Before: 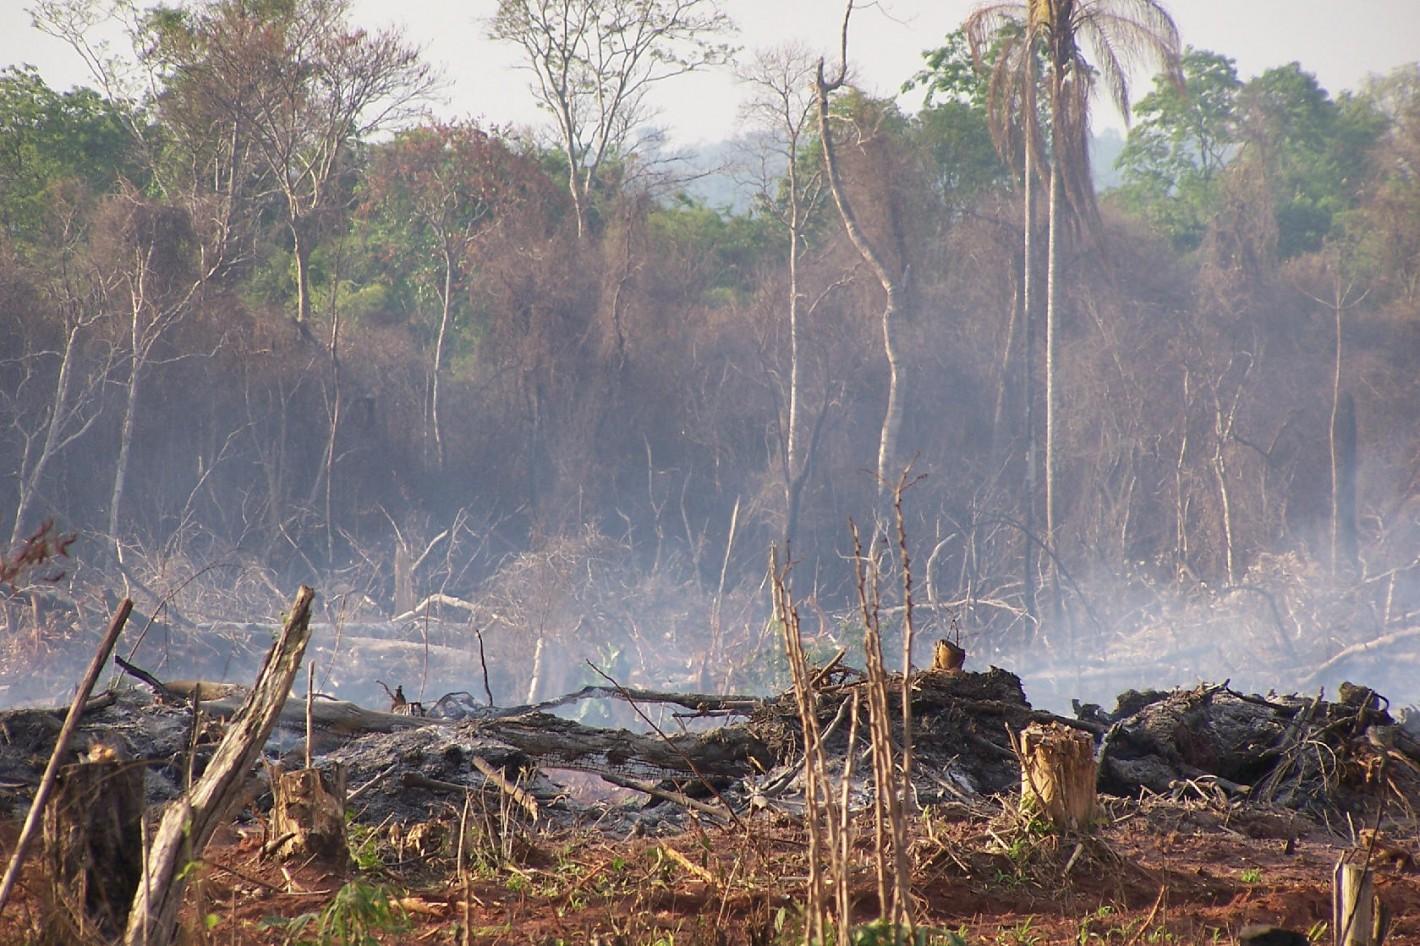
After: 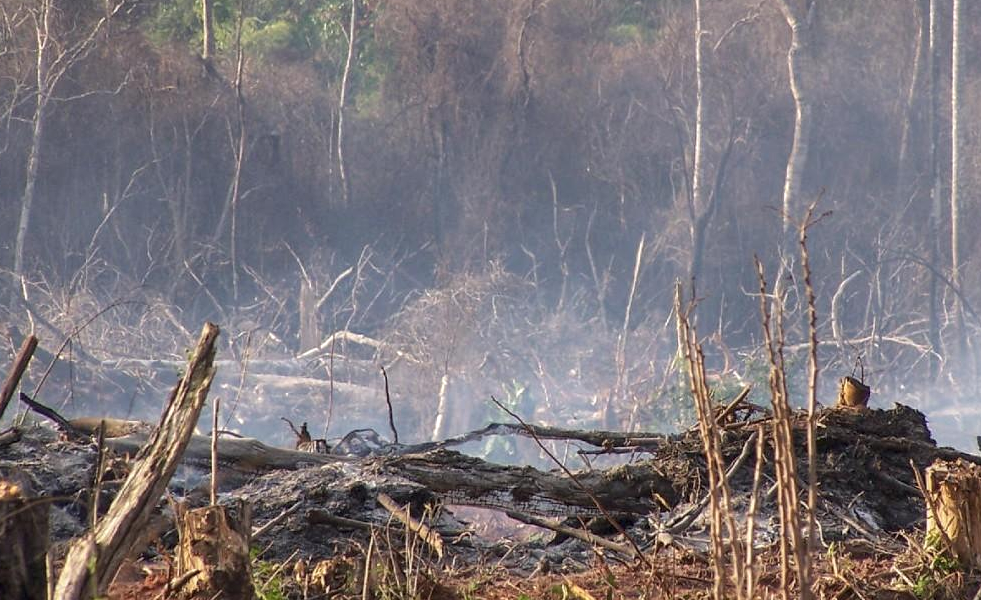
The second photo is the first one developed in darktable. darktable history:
shadows and highlights: shadows 20.76, highlights -36.04, soften with gaussian
crop: left 6.754%, top 27.84%, right 24.117%, bottom 8.666%
local contrast: on, module defaults
